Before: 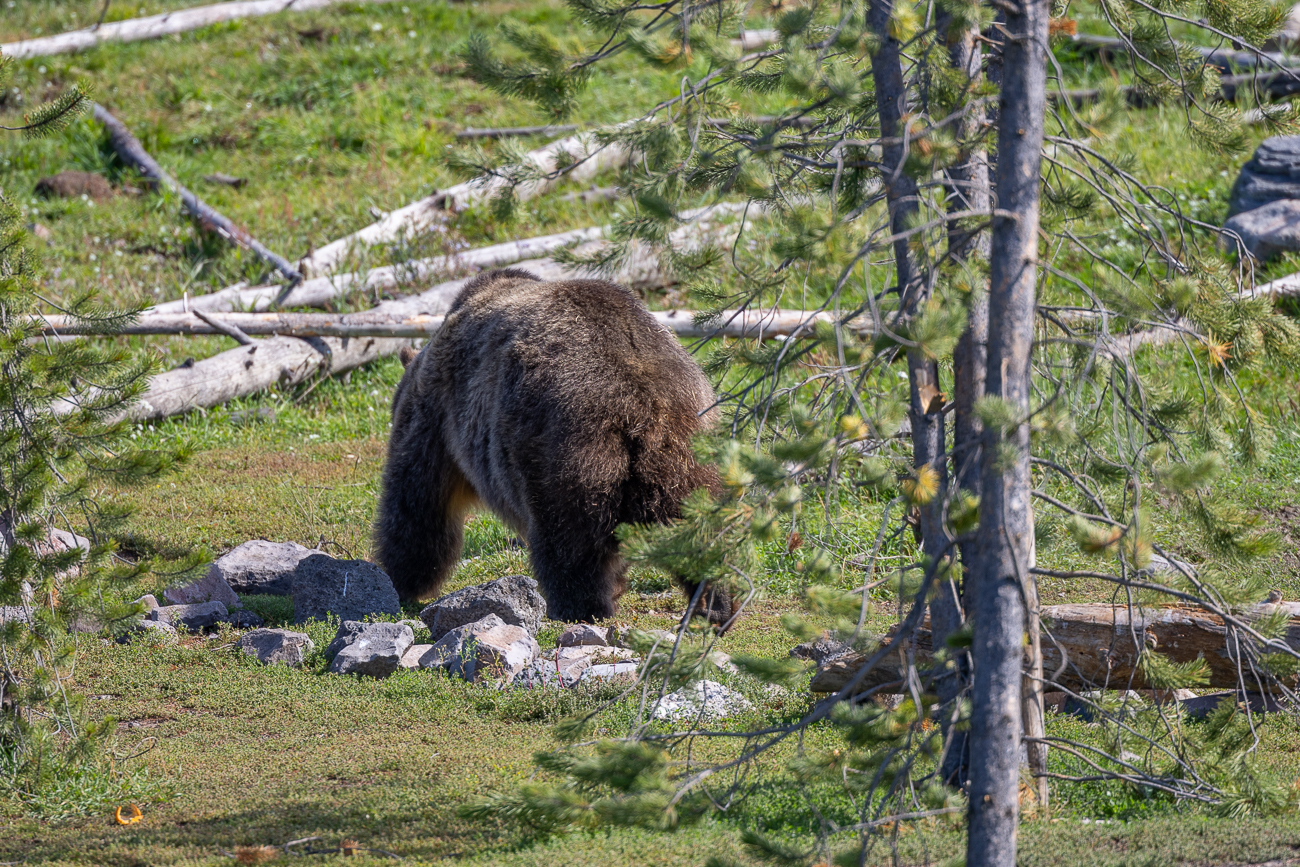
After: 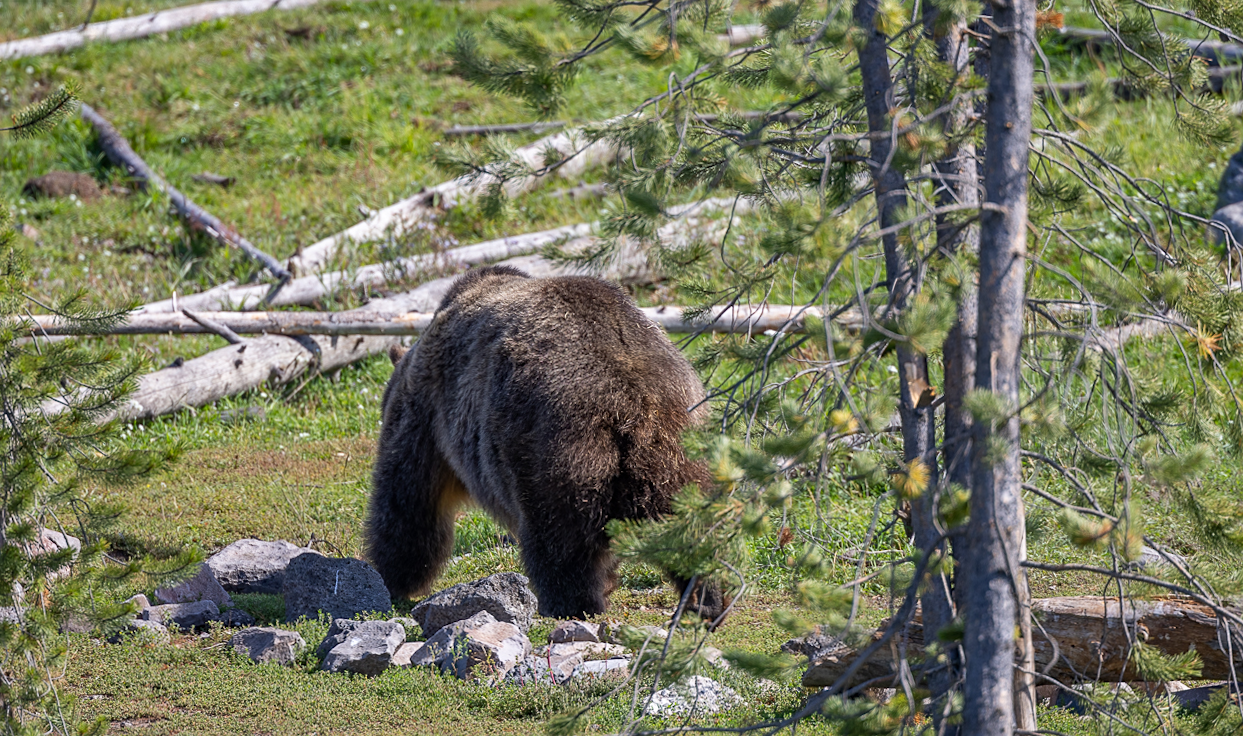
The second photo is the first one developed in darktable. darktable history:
sharpen: amount 0.213
crop and rotate: angle 0.416°, left 0.259%, right 3.028%, bottom 14.097%
